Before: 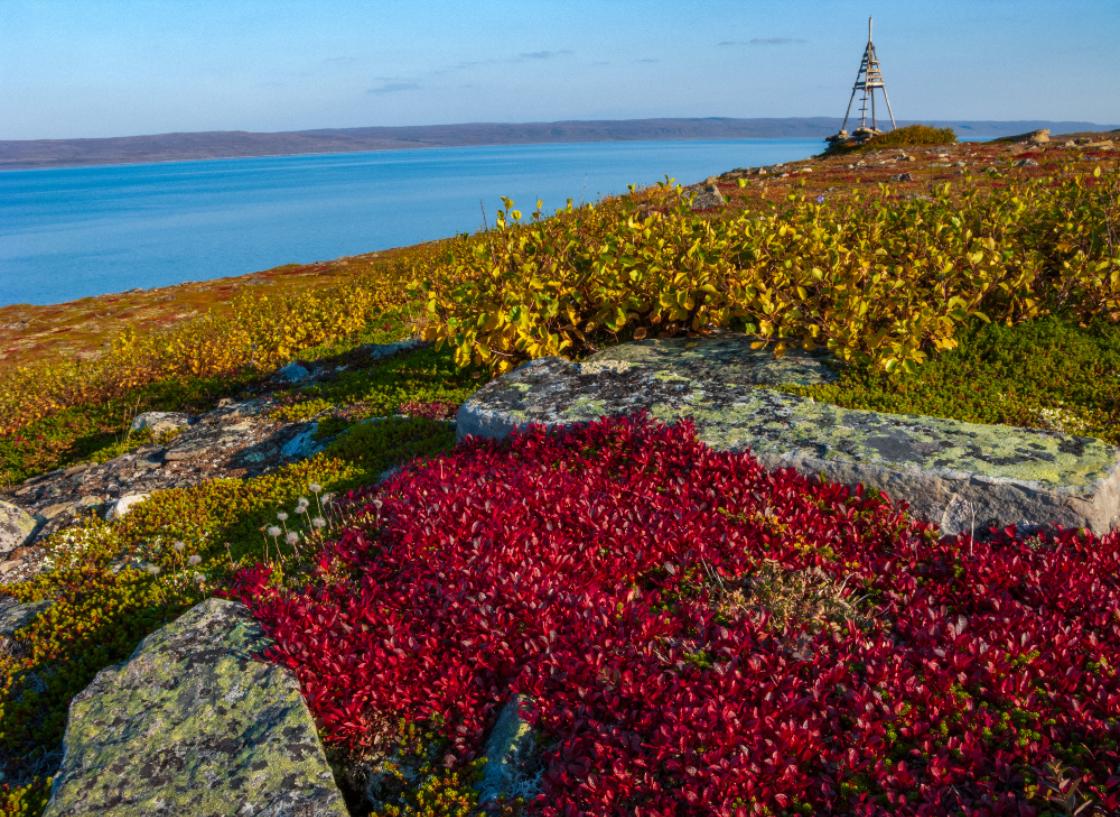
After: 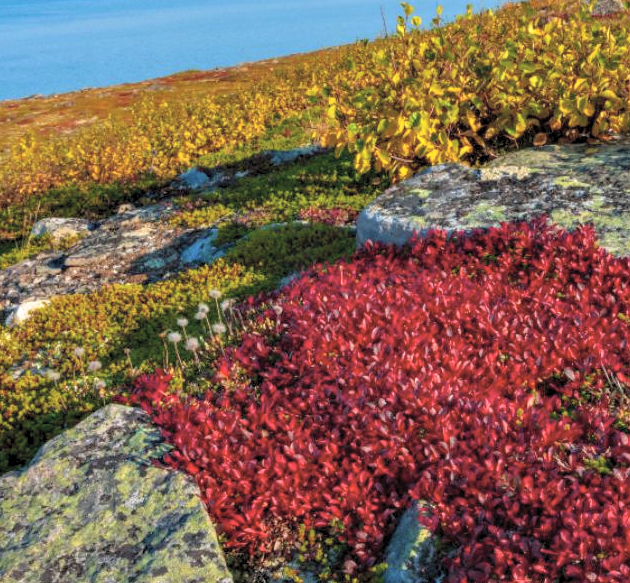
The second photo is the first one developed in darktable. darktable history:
contrast equalizer: octaves 7, y [[0.6 ×6], [0.55 ×6], [0 ×6], [0 ×6], [0 ×6]], mix 0.3
crop: left 8.966%, top 23.852%, right 34.699%, bottom 4.703%
base curve: curves: ch0 [(0, 0) (0.303, 0.277) (1, 1)]
contrast brightness saturation: brightness 0.28
